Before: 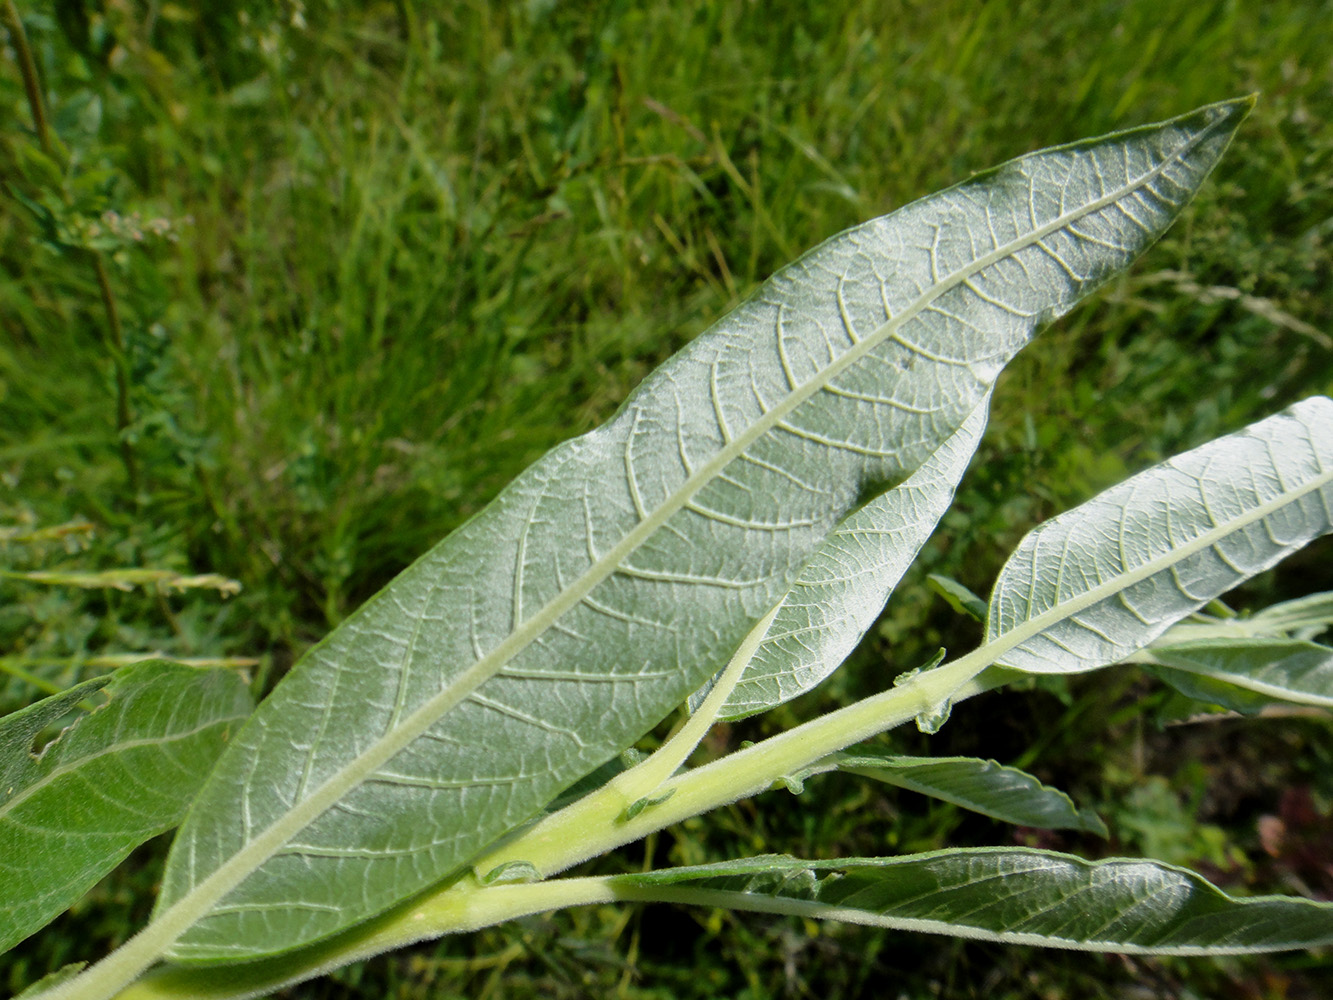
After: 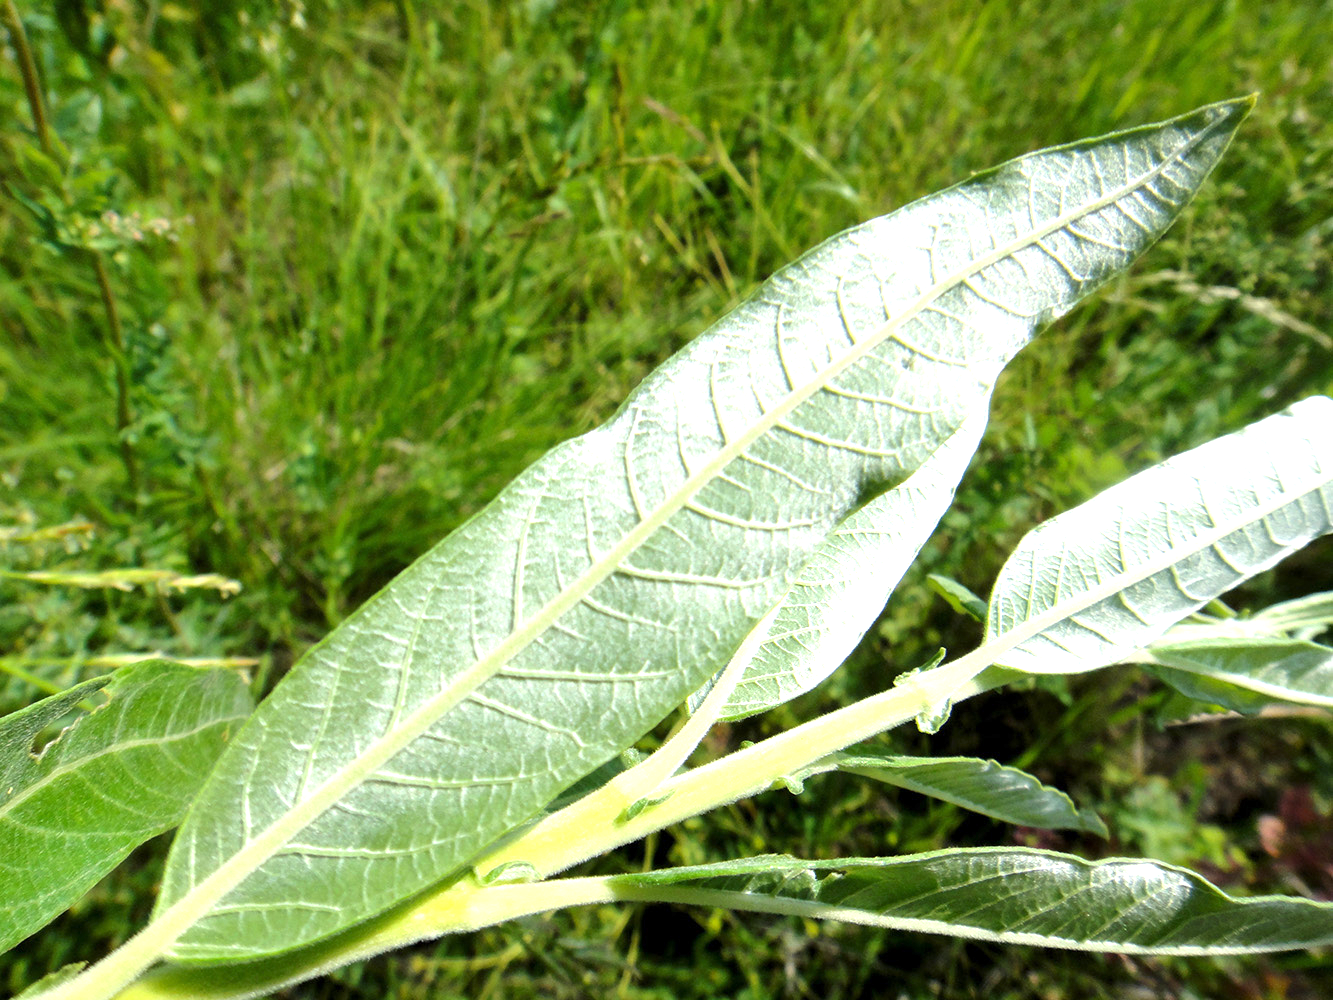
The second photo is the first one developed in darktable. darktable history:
tone equalizer: on, module defaults
exposure: exposure 1.154 EV, compensate highlight preservation false
